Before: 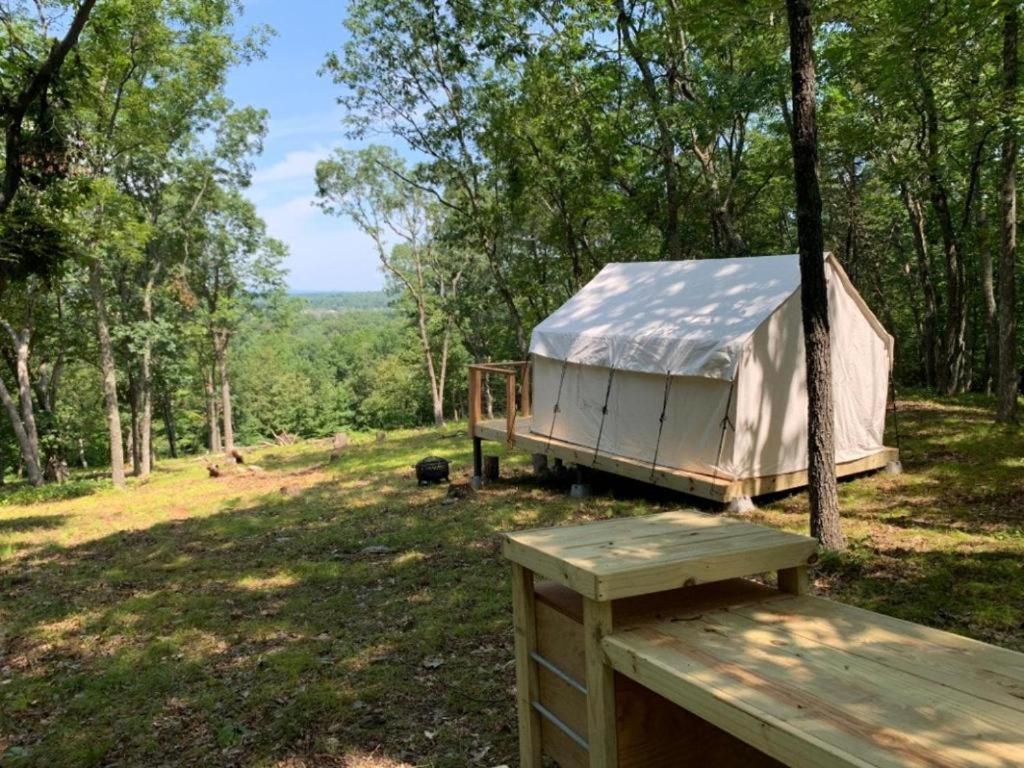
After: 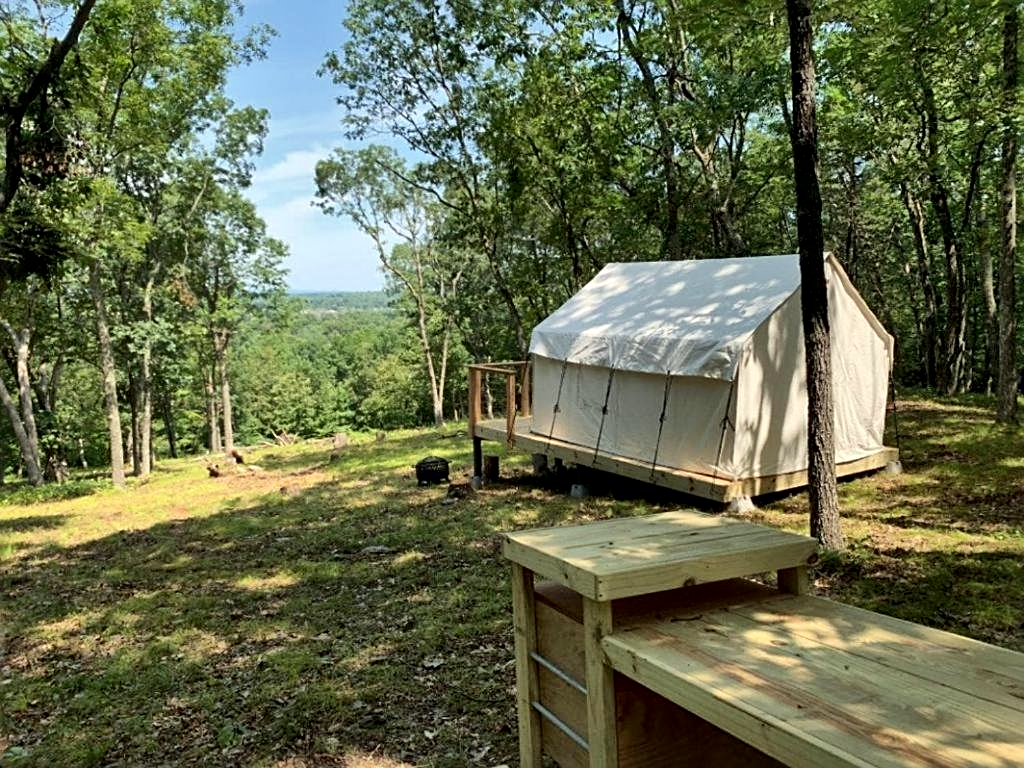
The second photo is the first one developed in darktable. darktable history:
local contrast: mode bilateral grid, contrast 20, coarseness 50, detail 159%, midtone range 0.2
color correction: highlights a* -4.72, highlights b* 5.04, saturation 0.947
shadows and highlights: white point adjustment 0.165, highlights -70.71, soften with gaussian
sharpen: on, module defaults
